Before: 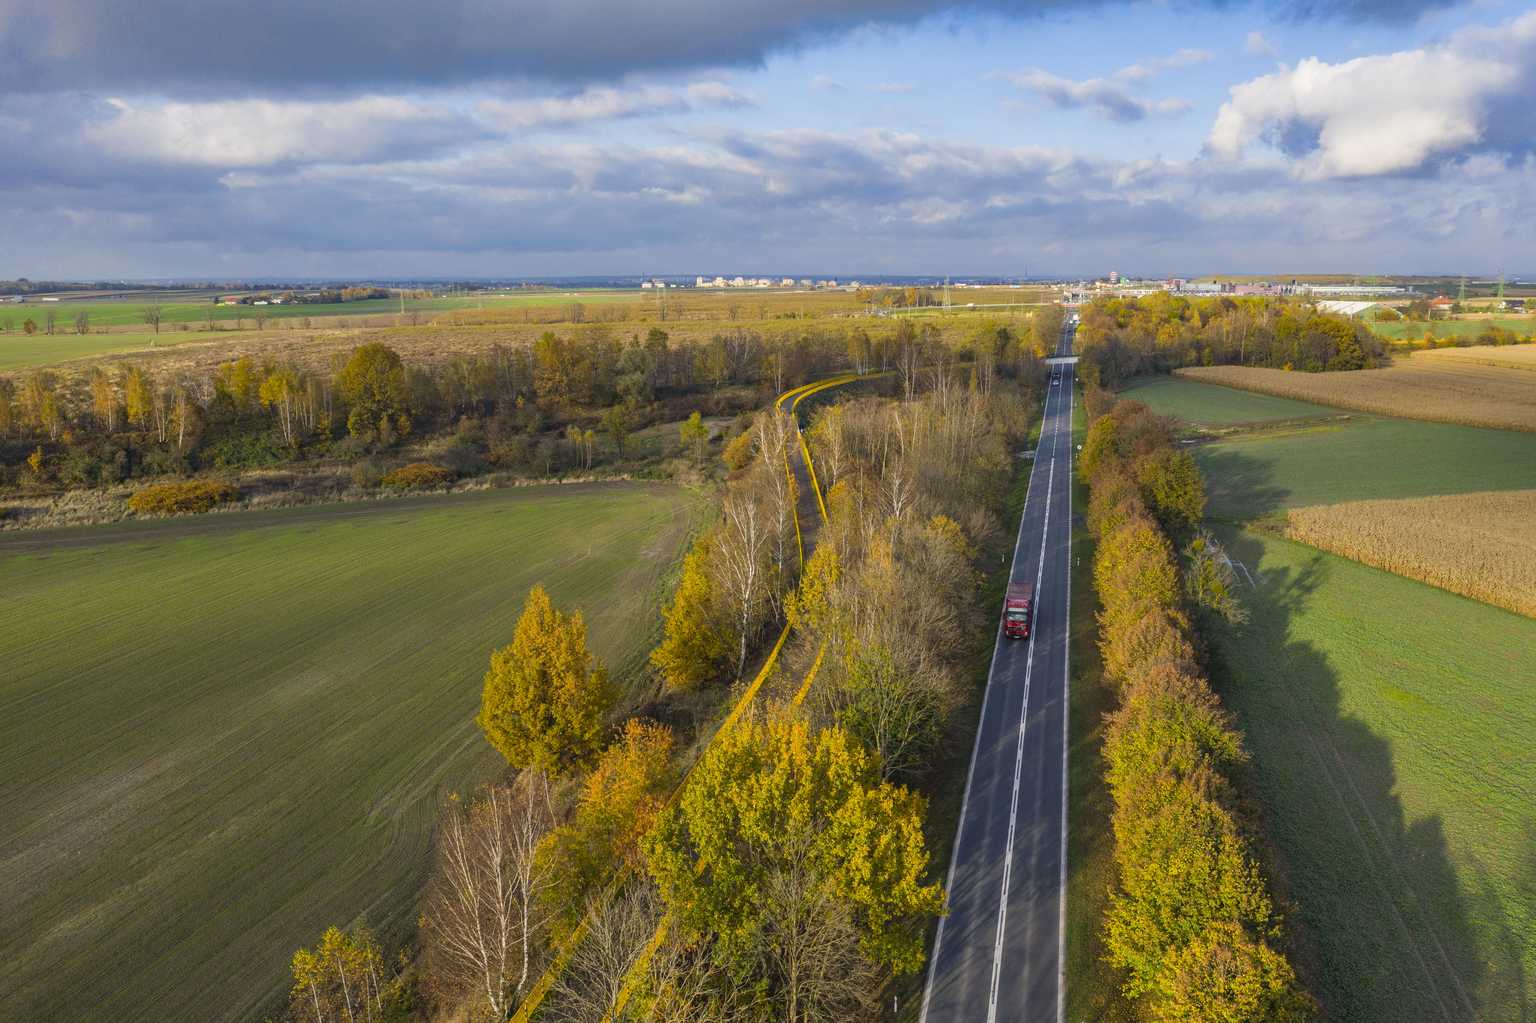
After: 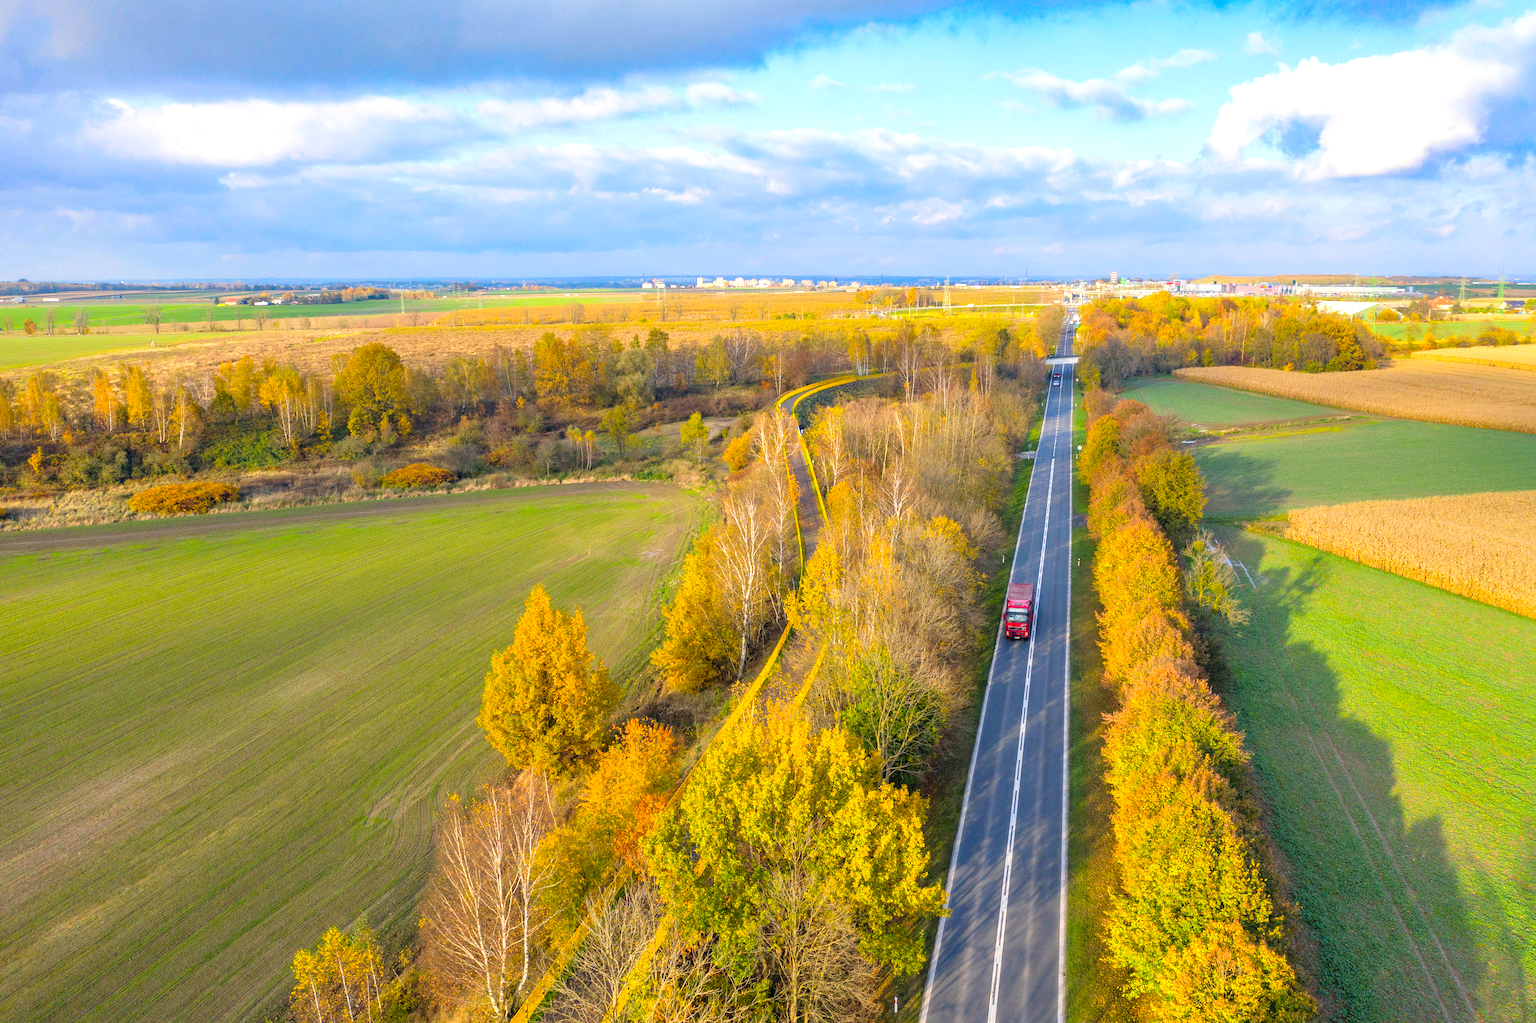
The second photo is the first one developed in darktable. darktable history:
levels: levels [0.036, 0.364, 0.827]
color balance: output saturation 110%
